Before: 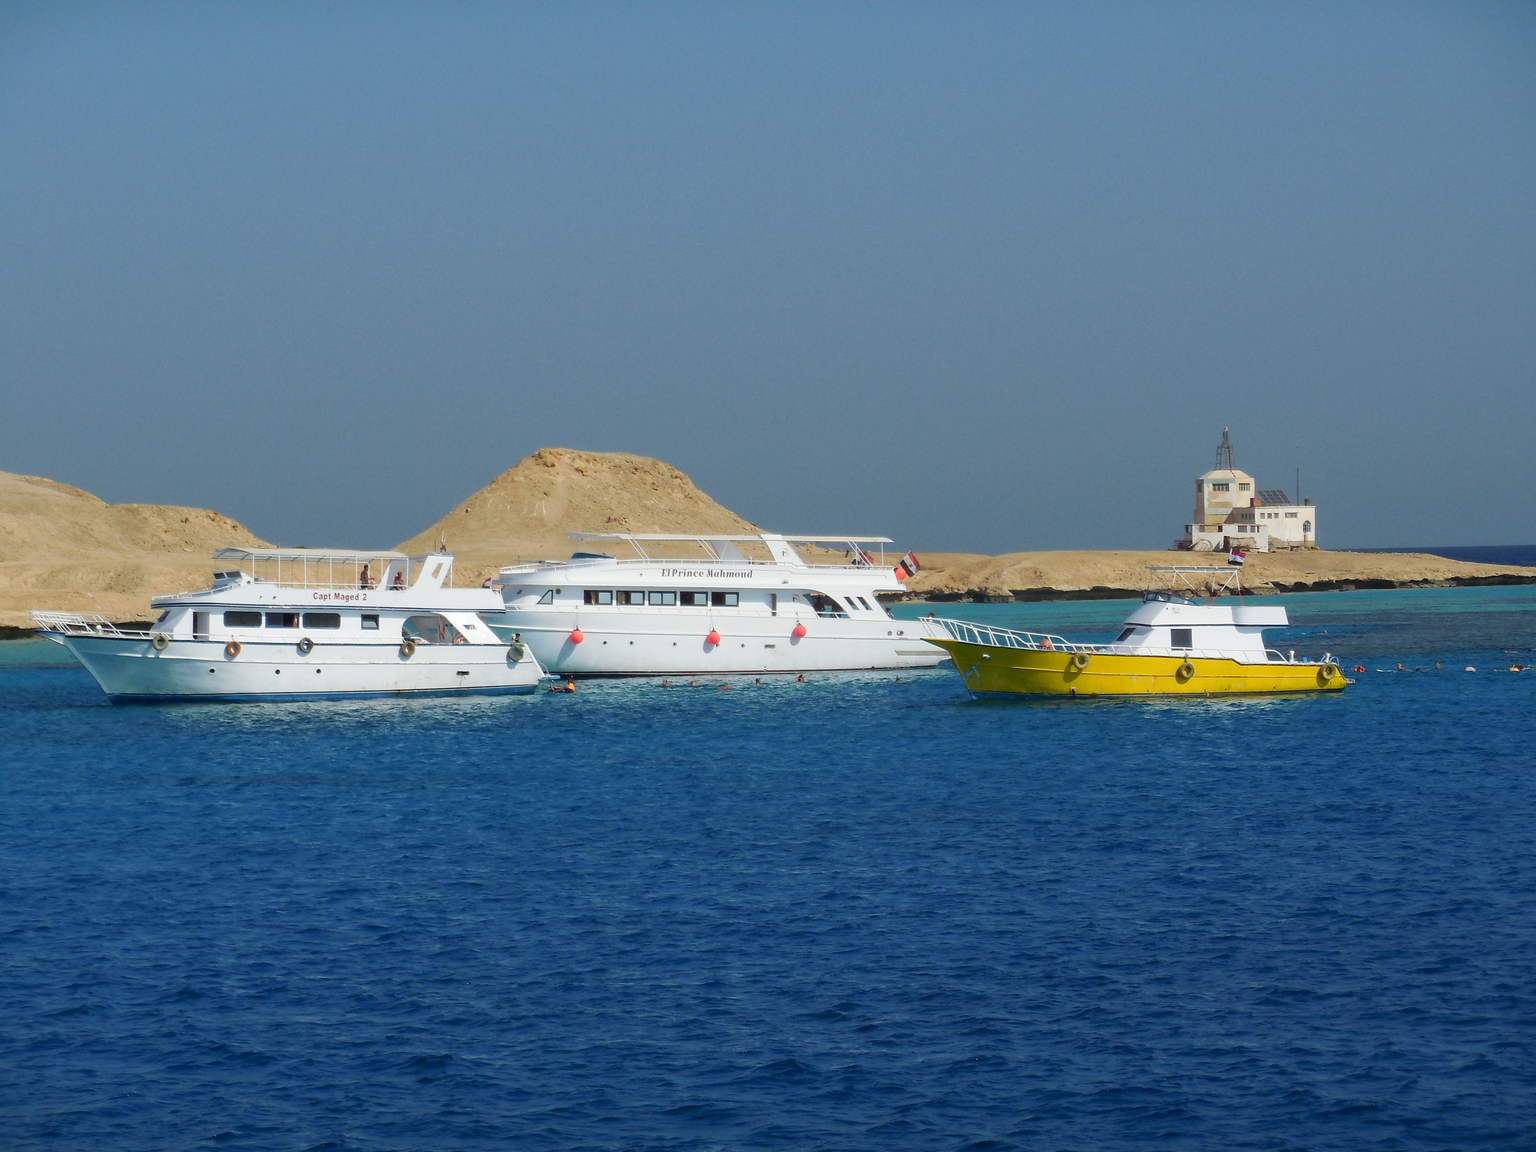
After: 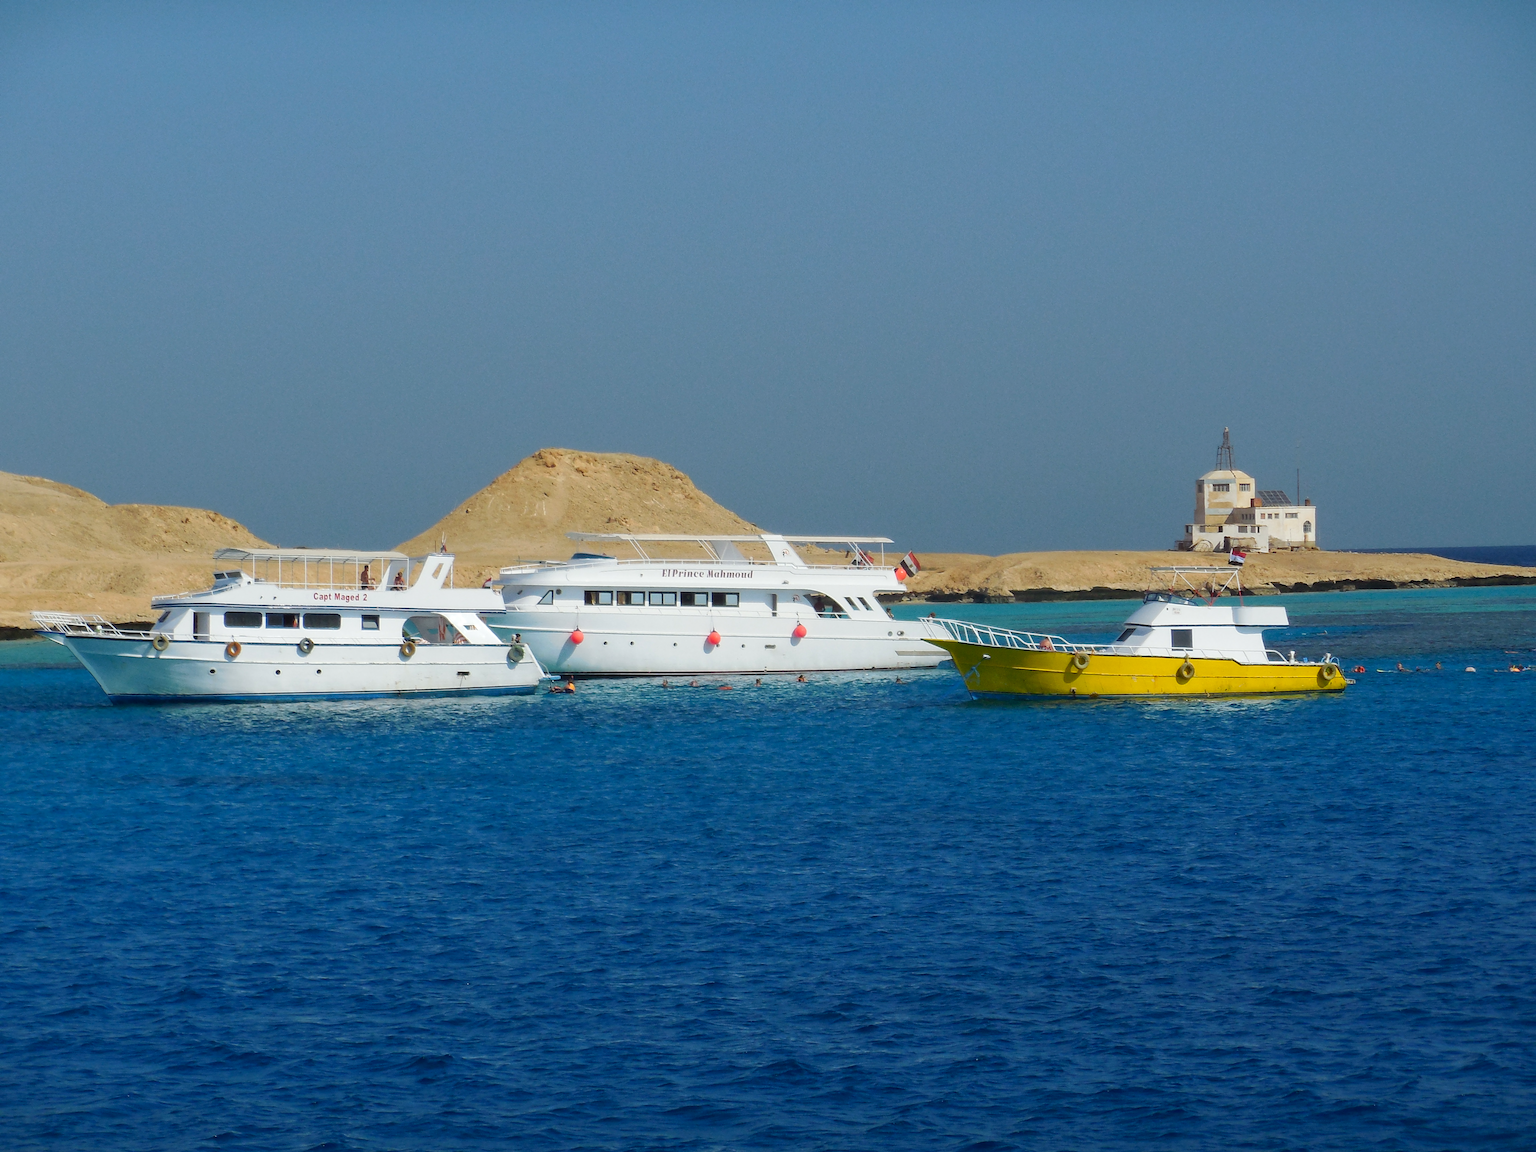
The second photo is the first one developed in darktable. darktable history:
color balance rgb: perceptual saturation grading › global saturation 1.194%, perceptual saturation grading › highlights -1.389%, perceptual saturation grading › mid-tones 3.268%, perceptual saturation grading › shadows 7.544%, global vibrance 20%
